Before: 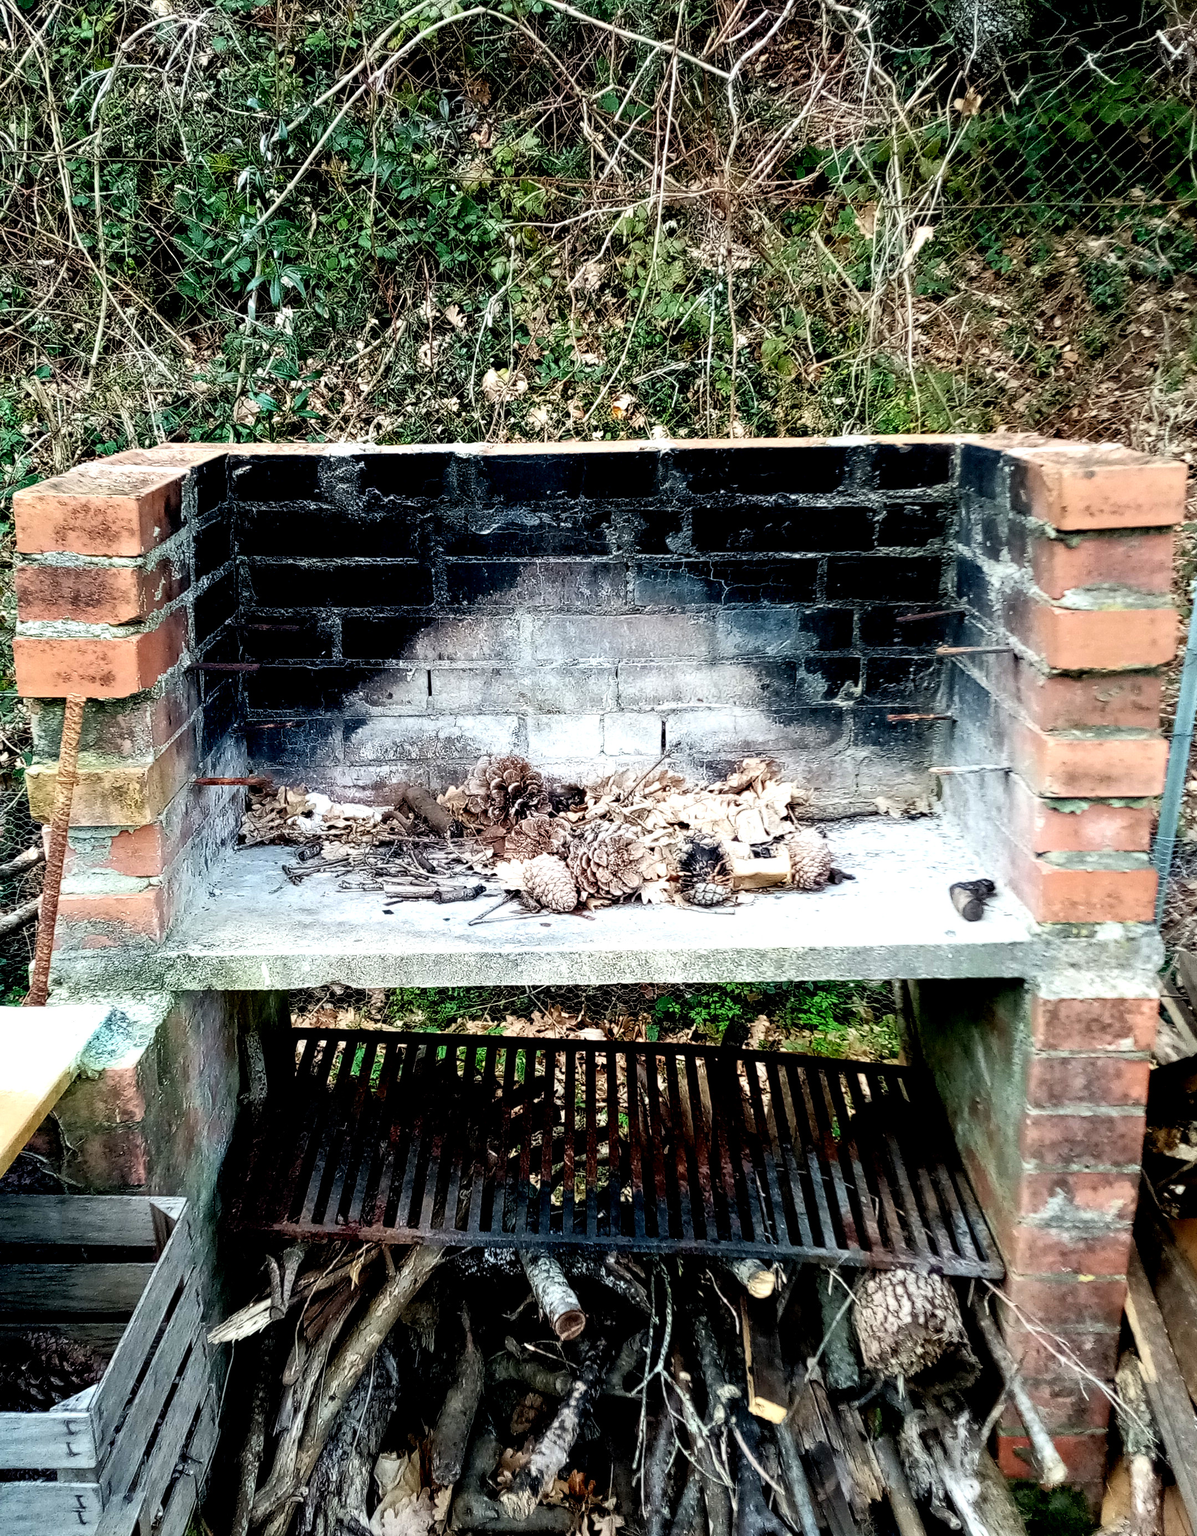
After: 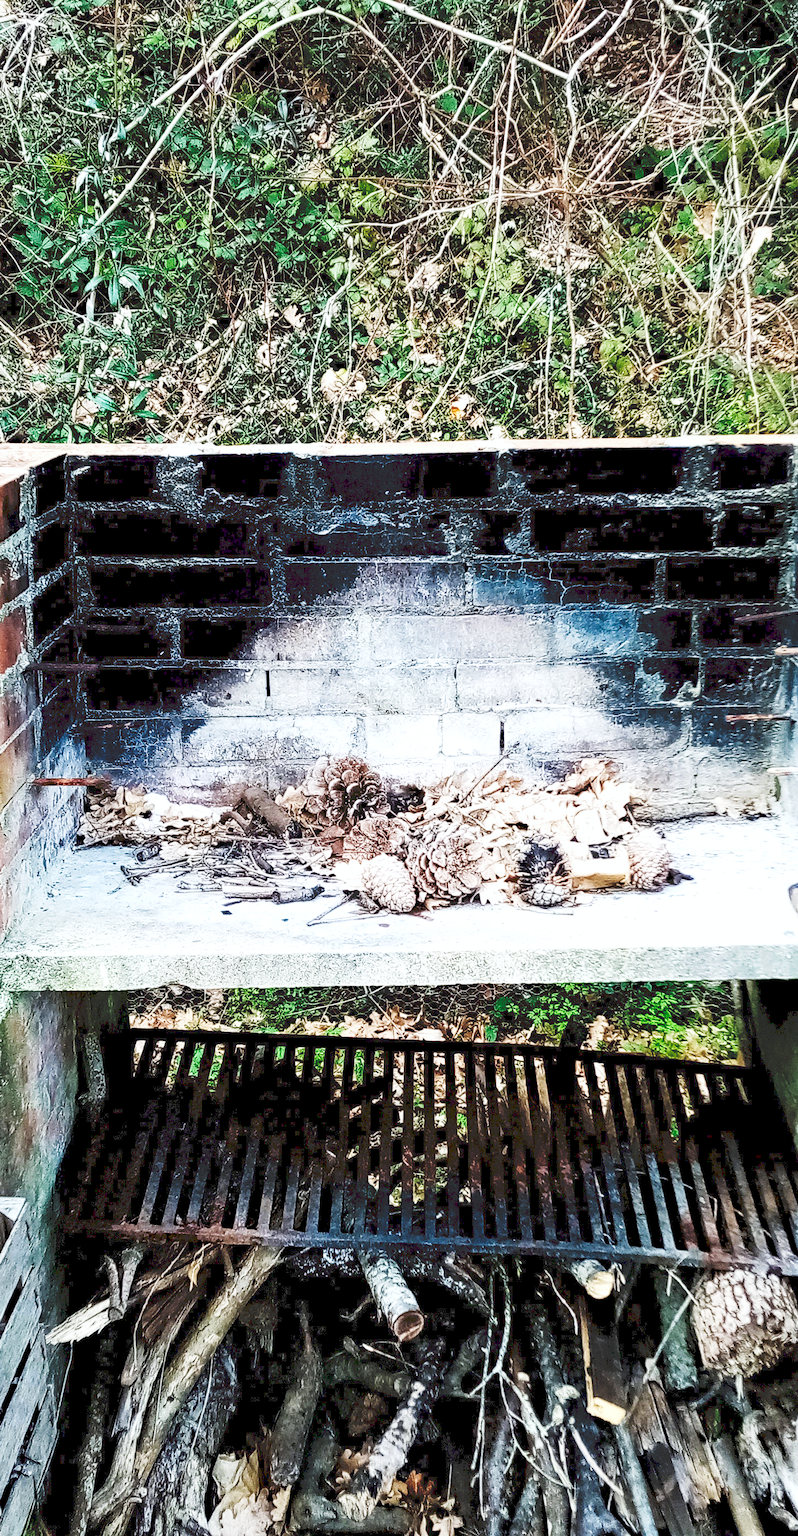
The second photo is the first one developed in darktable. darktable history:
haze removal: compatibility mode true, adaptive false
color zones: curves: ch0 [(0.068, 0.464) (0.25, 0.5) (0.48, 0.508) (0.75, 0.536) (0.886, 0.476) (0.967, 0.456)]; ch1 [(0.066, 0.456) (0.25, 0.5) (0.616, 0.508) (0.746, 0.56) (0.934, 0.444)]
crop and rotate: left 13.537%, right 19.796%
grain: coarseness 0.09 ISO
base curve: curves: ch0 [(0, 0) (0.204, 0.334) (0.55, 0.733) (1, 1)], preserve colors none
tone curve: curves: ch0 [(0, 0) (0.003, 0.169) (0.011, 0.173) (0.025, 0.177) (0.044, 0.184) (0.069, 0.191) (0.1, 0.199) (0.136, 0.206) (0.177, 0.221) (0.224, 0.248) (0.277, 0.284) (0.335, 0.344) (0.399, 0.413) (0.468, 0.497) (0.543, 0.594) (0.623, 0.691) (0.709, 0.779) (0.801, 0.868) (0.898, 0.931) (1, 1)], preserve colors none
white balance: red 0.983, blue 1.036
